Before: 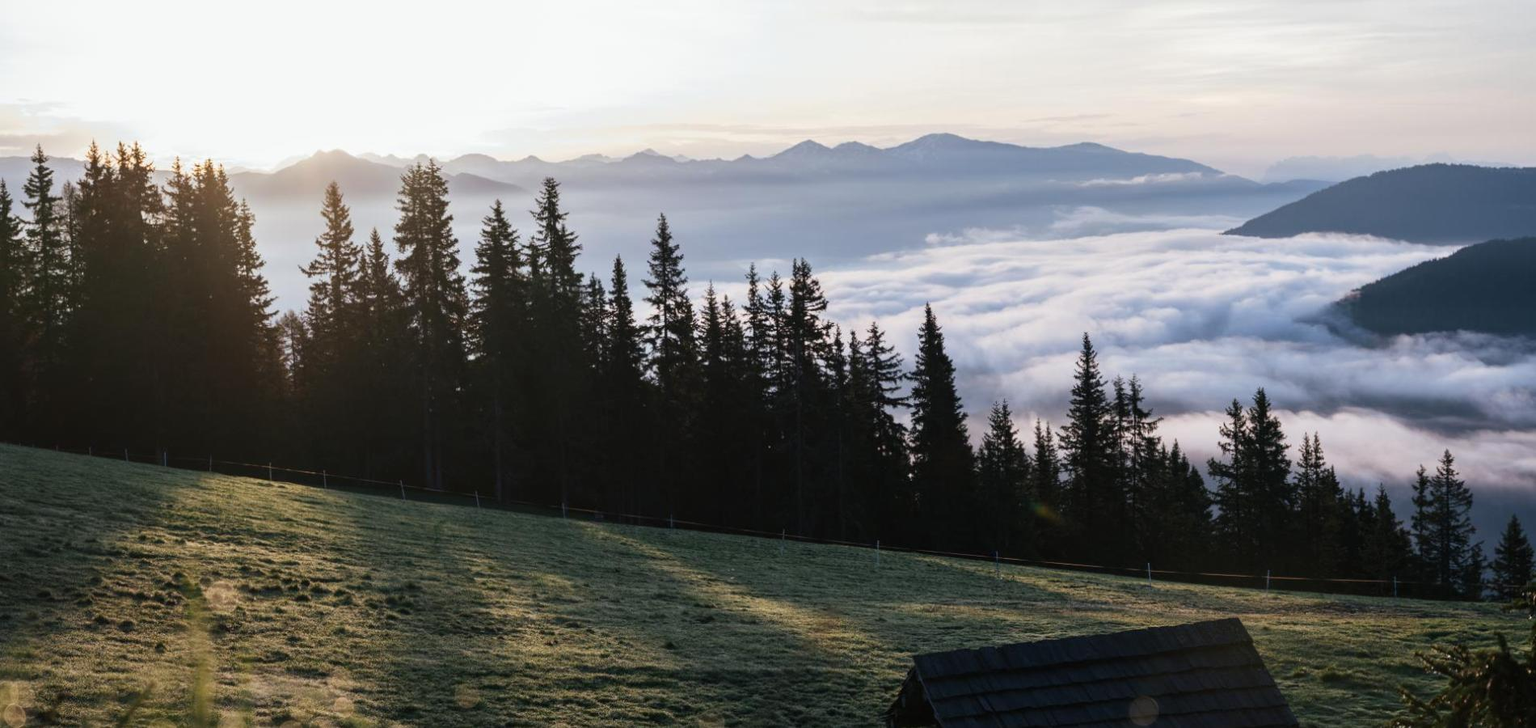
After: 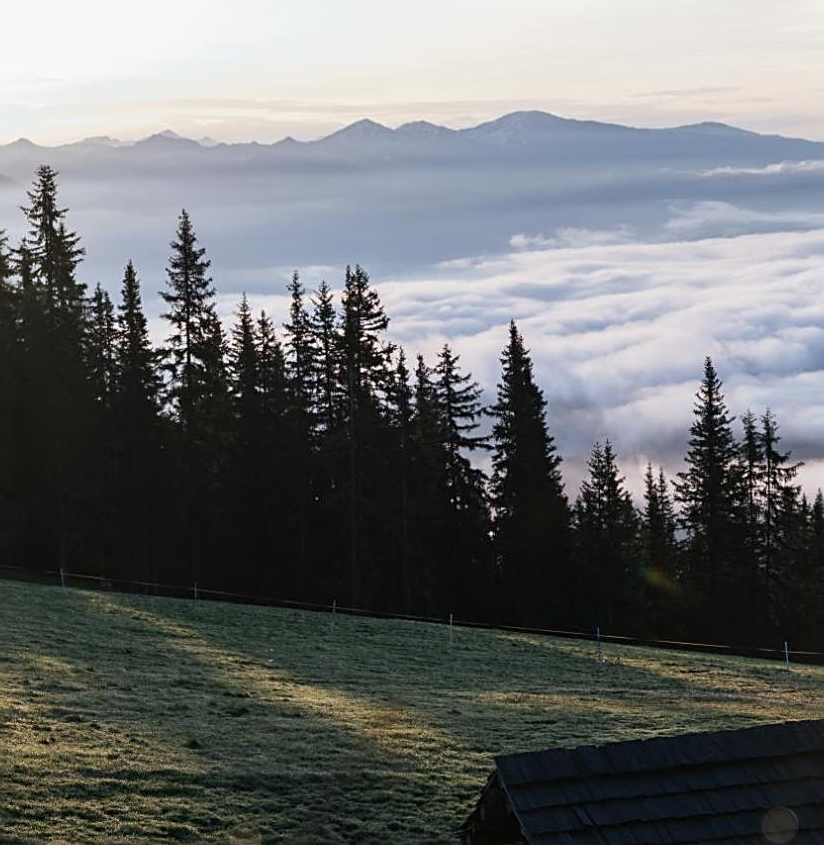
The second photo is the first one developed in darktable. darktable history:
tone equalizer: -8 EV -0.55 EV
crop: left 33.452%, top 6.025%, right 23.155%
sharpen: on, module defaults
exposure: compensate highlight preservation false
